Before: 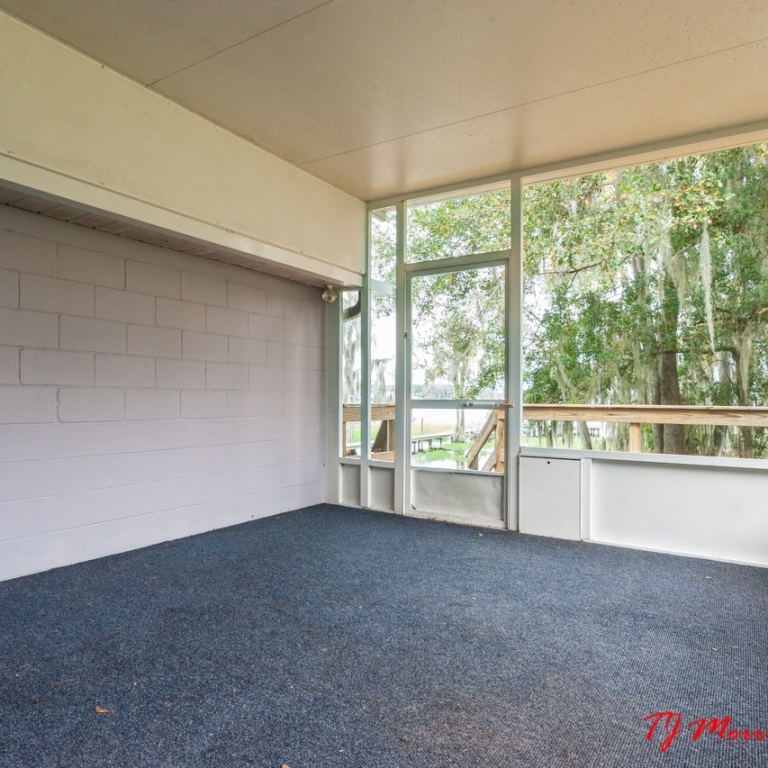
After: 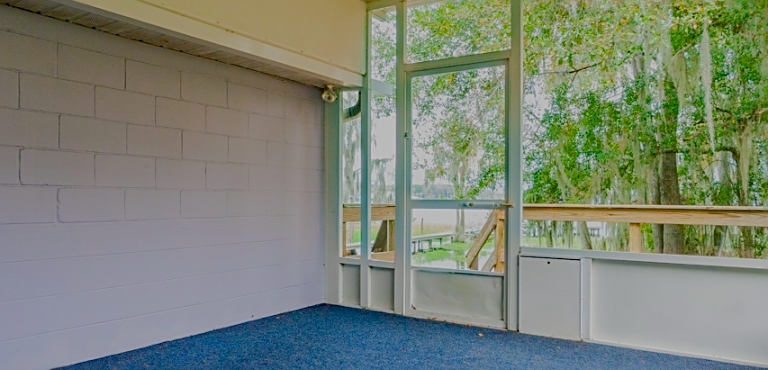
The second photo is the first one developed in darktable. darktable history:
exposure: black level correction 0.001, compensate highlight preservation false
crop and rotate: top 26.137%, bottom 25.654%
sharpen: on, module defaults
color balance rgb: shadows lift › chroma 7.305%, shadows lift › hue 245.12°, global offset › luminance -0.503%, linear chroma grading › shadows -7.628%, linear chroma grading › global chroma 9.807%, perceptual saturation grading › global saturation 26.778%, perceptual saturation grading › highlights -28.609%, perceptual saturation grading › mid-tones 15.615%, perceptual saturation grading › shadows 33.776%, global vibrance 20%
haze removal: compatibility mode true, adaptive false
tone equalizer: -8 EV -0.031 EV, -7 EV 0.007 EV, -6 EV -0.007 EV, -5 EV 0.004 EV, -4 EV -0.044 EV, -3 EV -0.234 EV, -2 EV -0.637 EV, -1 EV -0.981 EV, +0 EV -0.985 EV, edges refinement/feathering 500, mask exposure compensation -1.57 EV, preserve details no
shadows and highlights: low approximation 0.01, soften with gaussian
